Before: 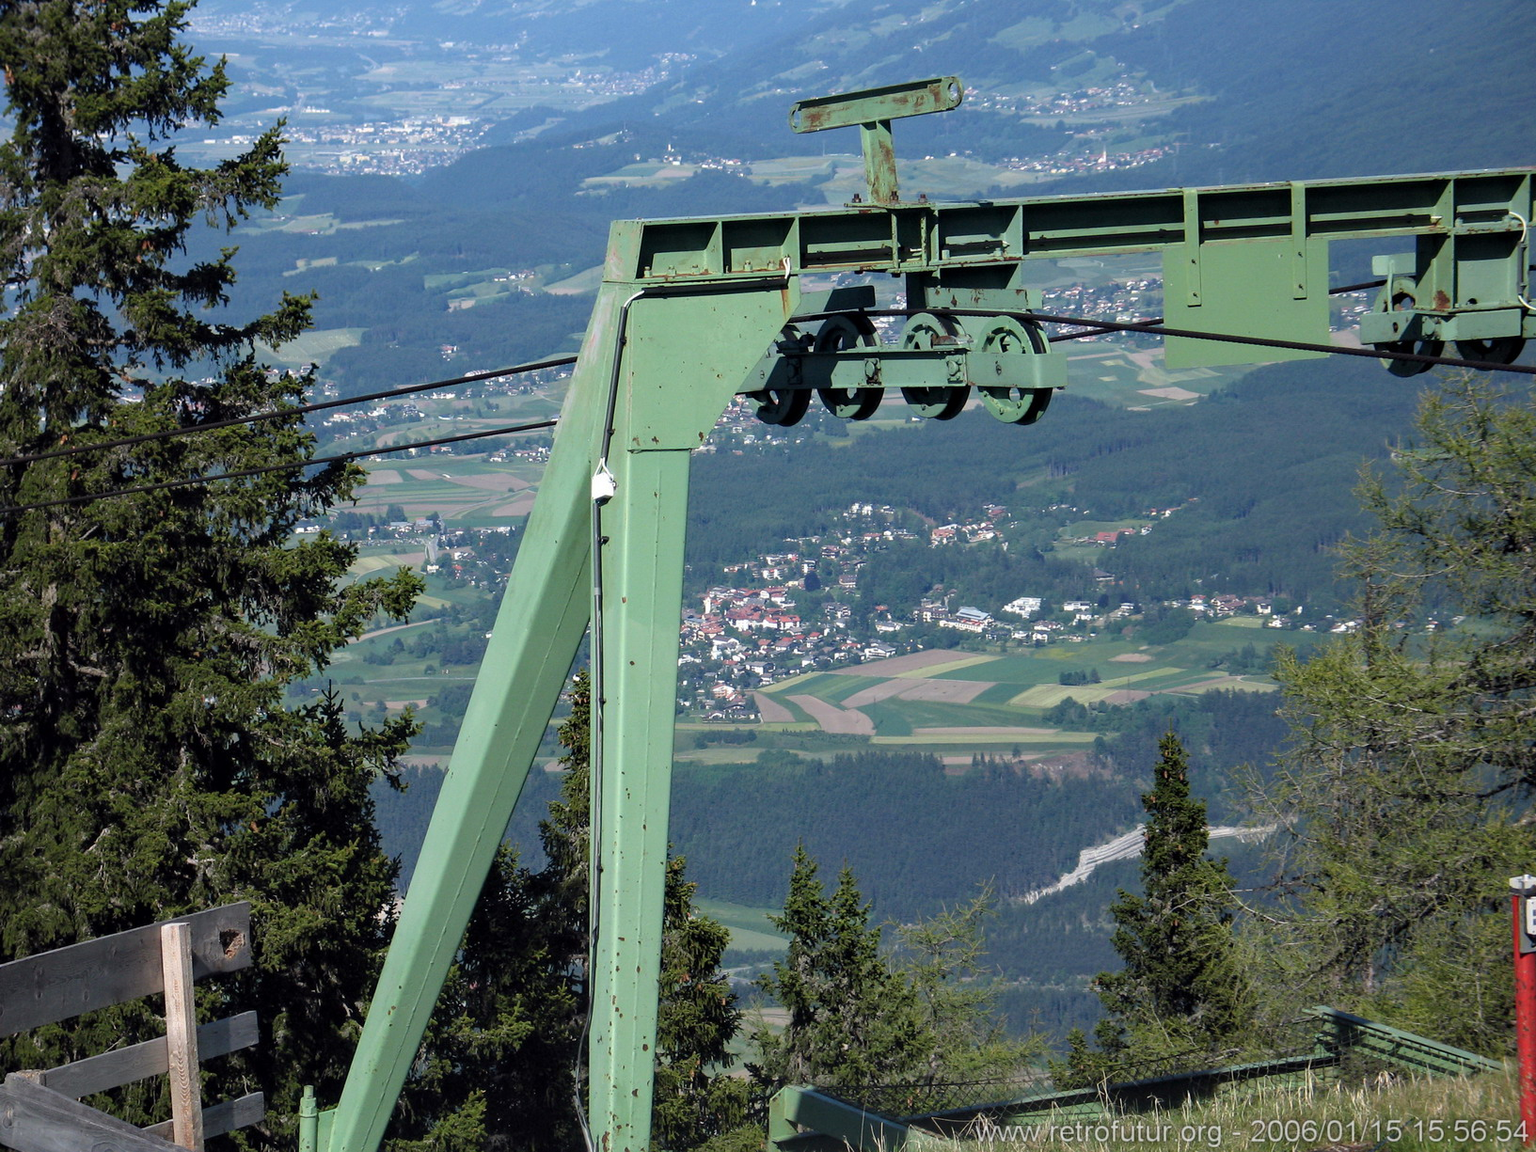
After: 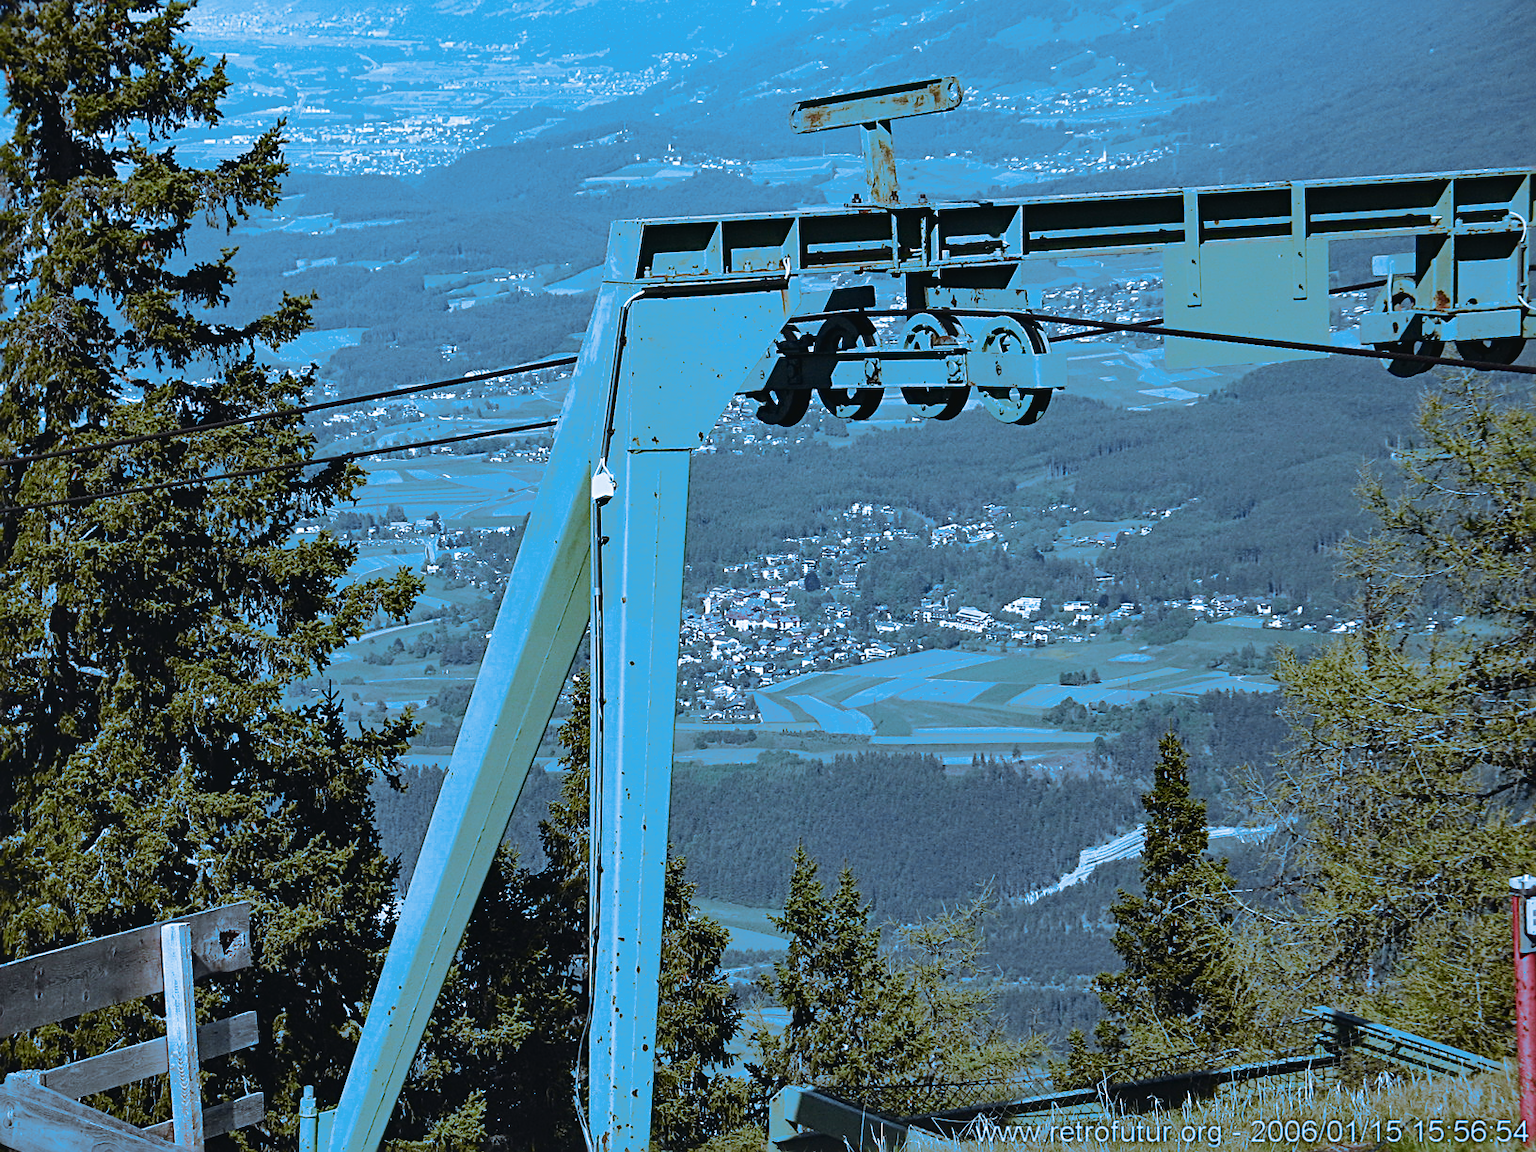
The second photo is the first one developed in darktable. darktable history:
tone curve: curves: ch0 [(0, 0.03) (0.113, 0.087) (0.207, 0.184) (0.515, 0.612) (0.712, 0.793) (1, 0.946)]; ch1 [(0, 0) (0.172, 0.123) (0.317, 0.279) (0.407, 0.401) (0.476, 0.482) (0.505, 0.499) (0.534, 0.534) (0.632, 0.645) (0.726, 0.745) (1, 1)]; ch2 [(0, 0) (0.411, 0.424) (0.505, 0.505) (0.521, 0.524) (0.541, 0.569) (0.65, 0.699) (1, 1)], color space Lab, independent channels, preserve colors none
sharpen: radius 2.817, amount 0.715
shadows and highlights: soften with gaussian
split-toning: shadows › hue 220°, shadows › saturation 0.64, highlights › hue 220°, highlights › saturation 0.64, balance 0, compress 5.22%
contrast brightness saturation: saturation 0.1
